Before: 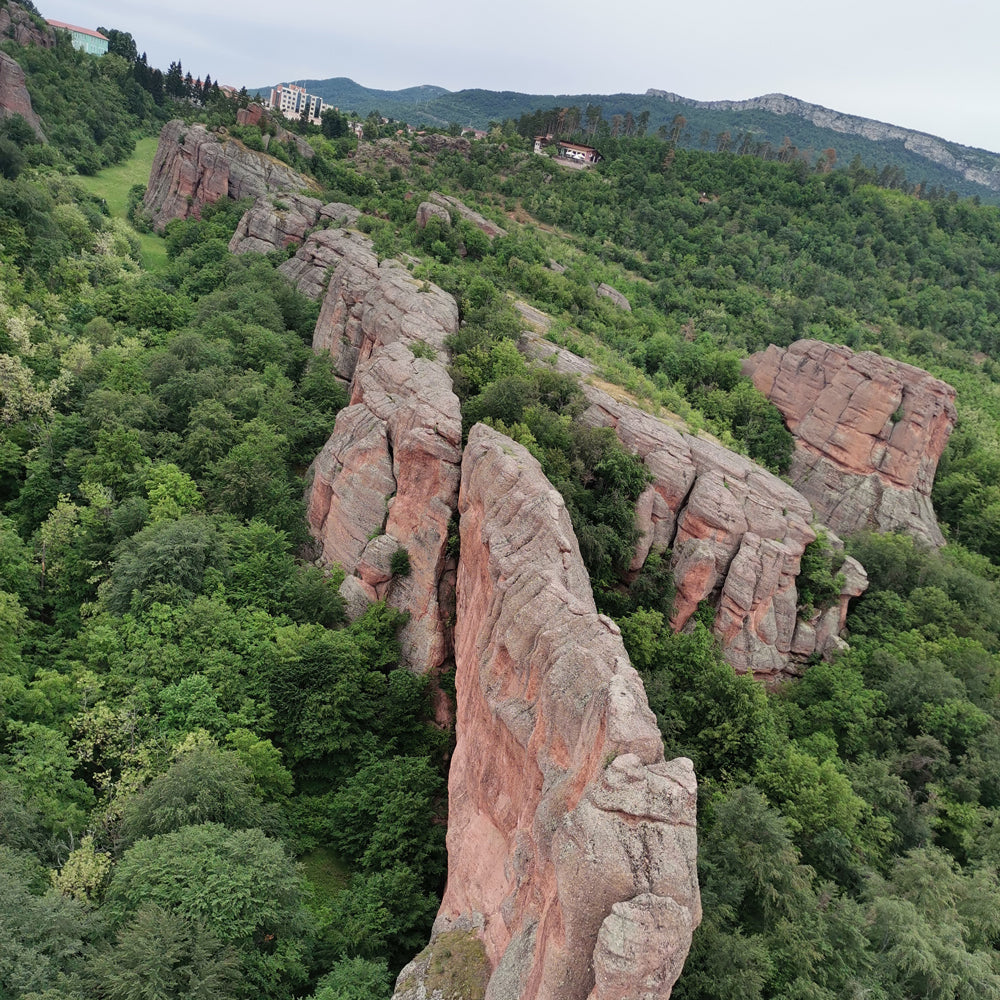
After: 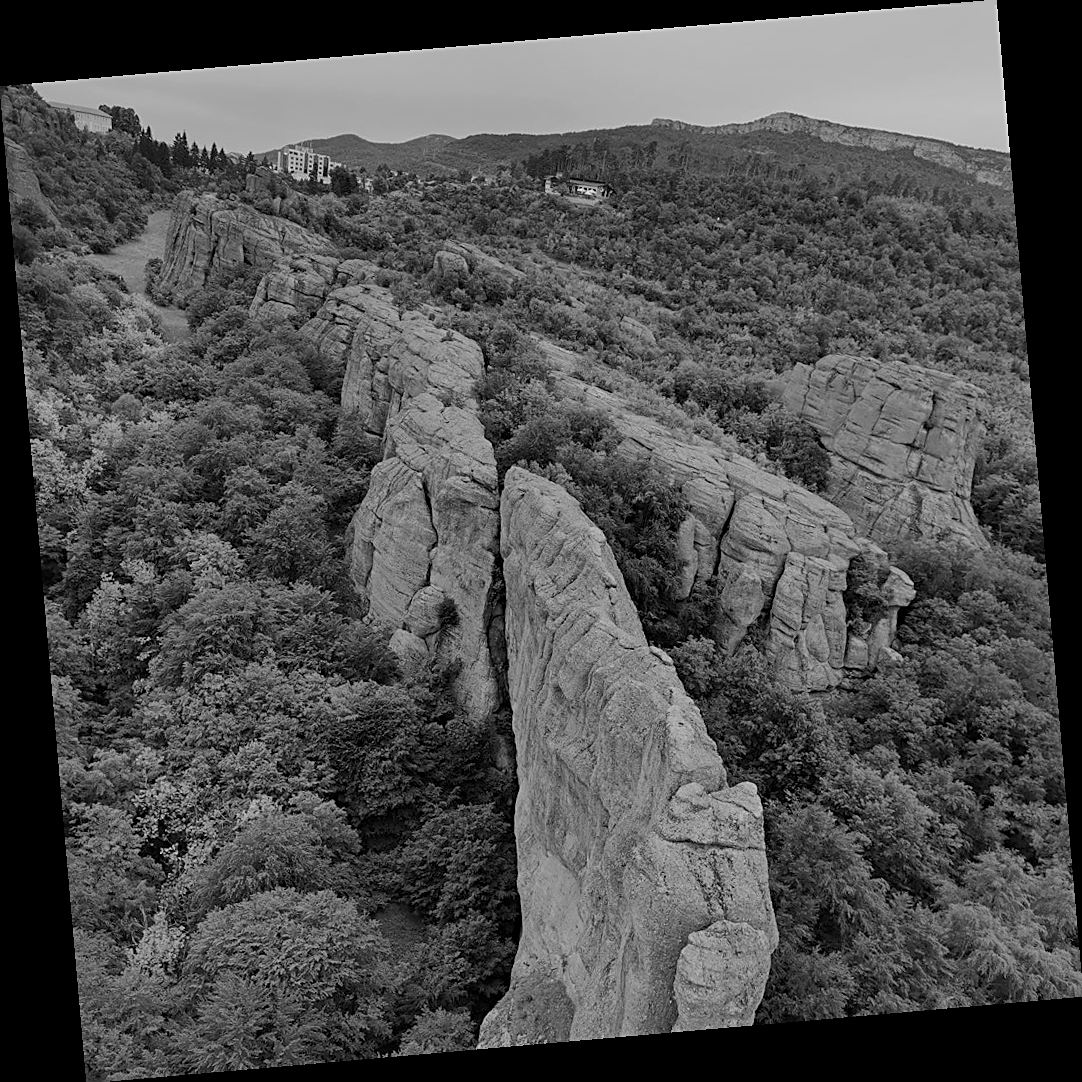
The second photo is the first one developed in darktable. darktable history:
sharpen: on, module defaults
local contrast: mode bilateral grid, contrast 20, coarseness 50, detail 120%, midtone range 0.2
exposure: exposure -0.582 EV, compensate highlight preservation false
haze removal: compatibility mode true, adaptive false
color balance rgb: perceptual saturation grading › global saturation 25%, perceptual brilliance grading › mid-tones 10%, perceptual brilliance grading › shadows 15%, global vibrance 20%
rotate and perspective: rotation -4.98°, automatic cropping off
monochrome: a -74.22, b 78.2
